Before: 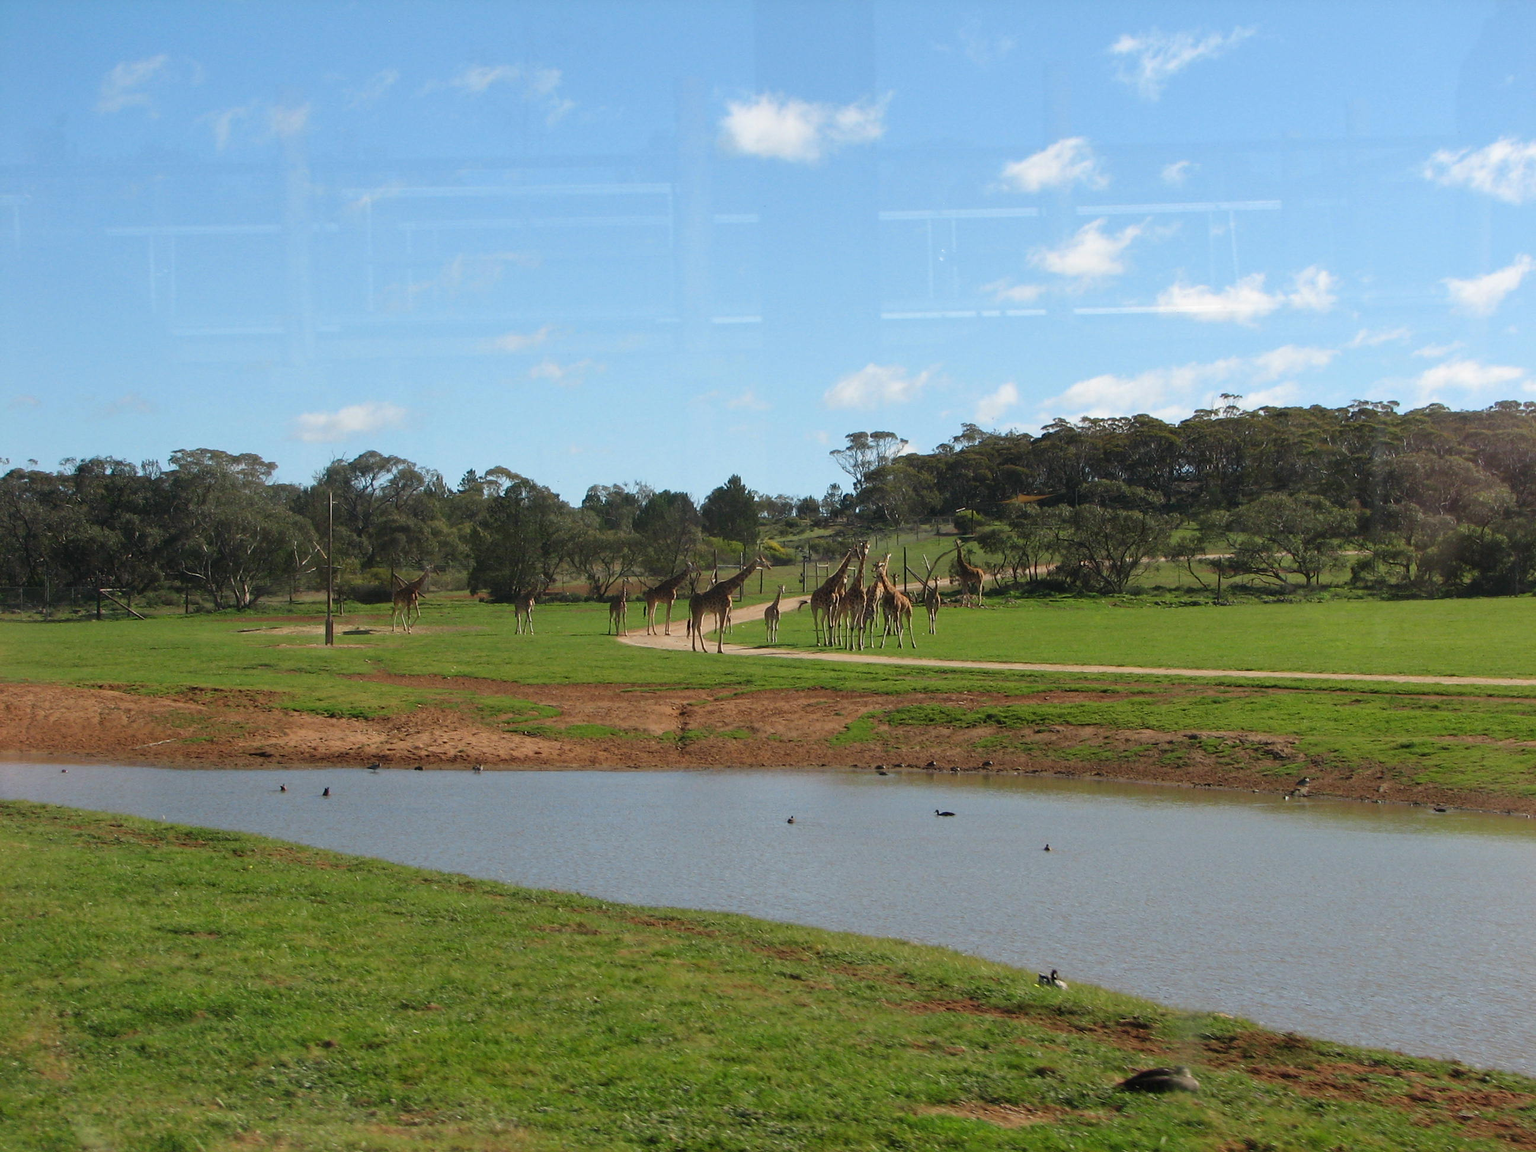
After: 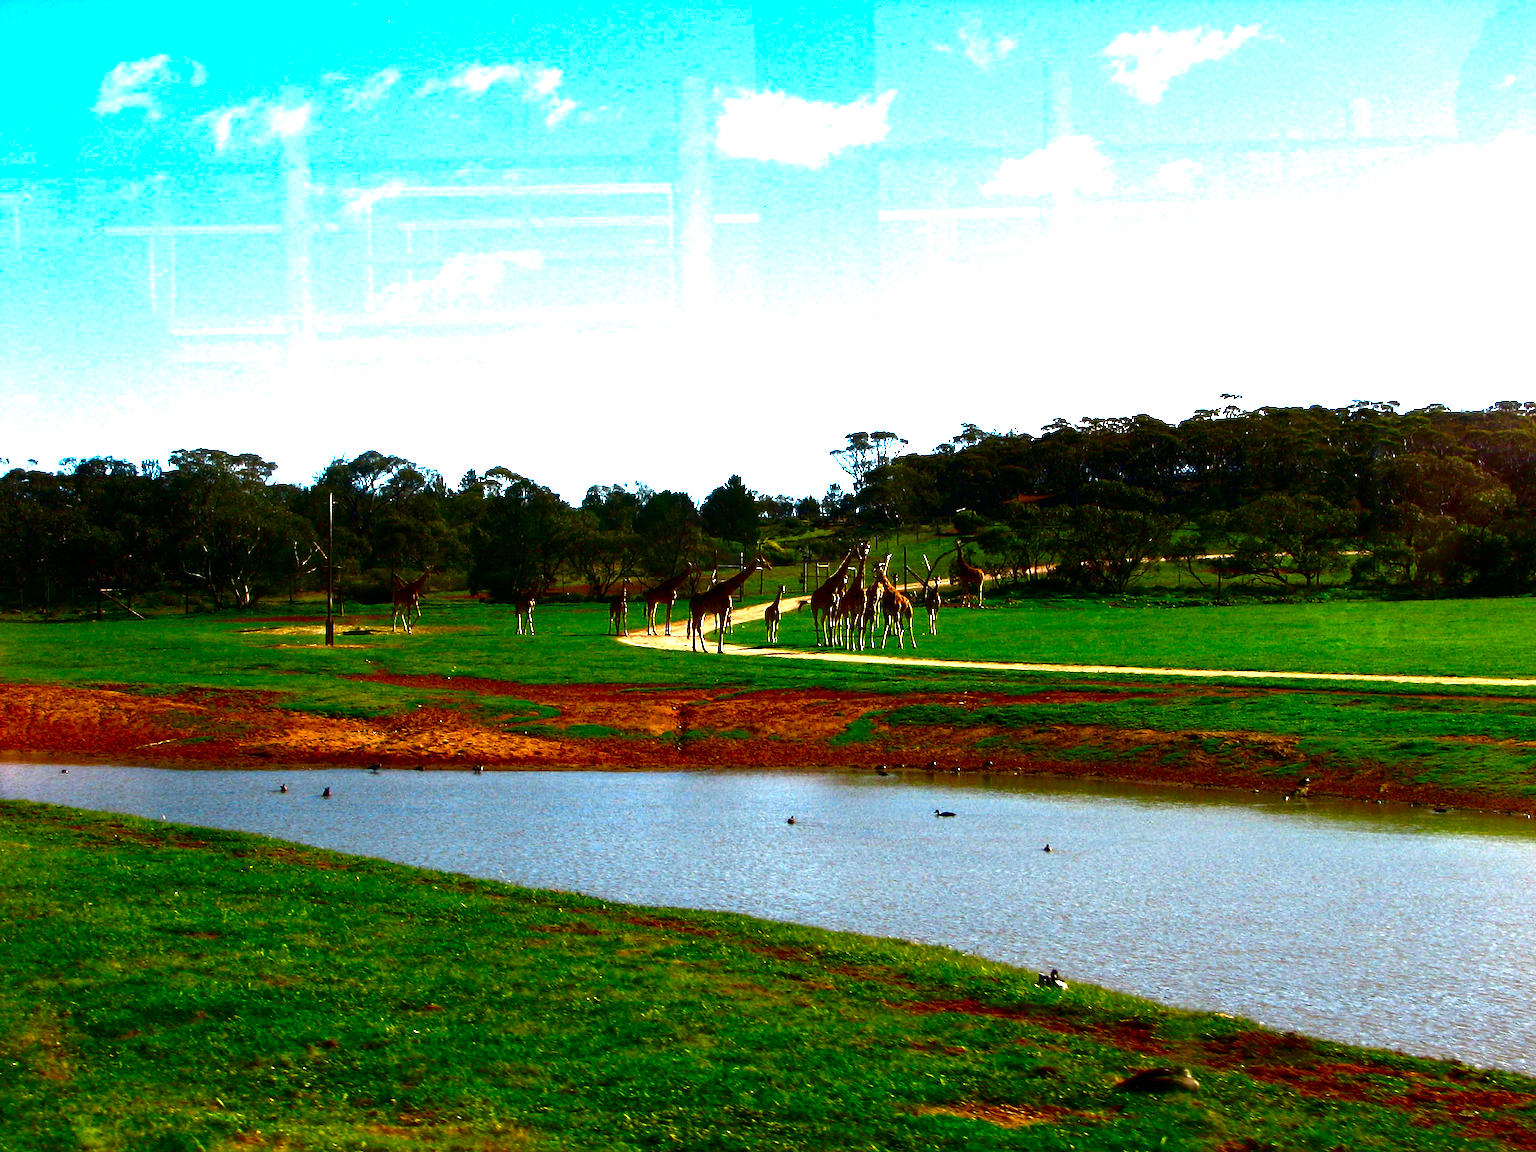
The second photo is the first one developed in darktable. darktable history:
contrast brightness saturation: brightness -0.992, saturation 0.998
exposure: black level correction 0, exposure 0.693 EV, compensate highlight preservation false
tone equalizer: -8 EV -0.757 EV, -7 EV -0.672 EV, -6 EV -0.623 EV, -5 EV -0.371 EV, -3 EV 0.365 EV, -2 EV 0.6 EV, -1 EV 0.688 EV, +0 EV 0.74 EV
